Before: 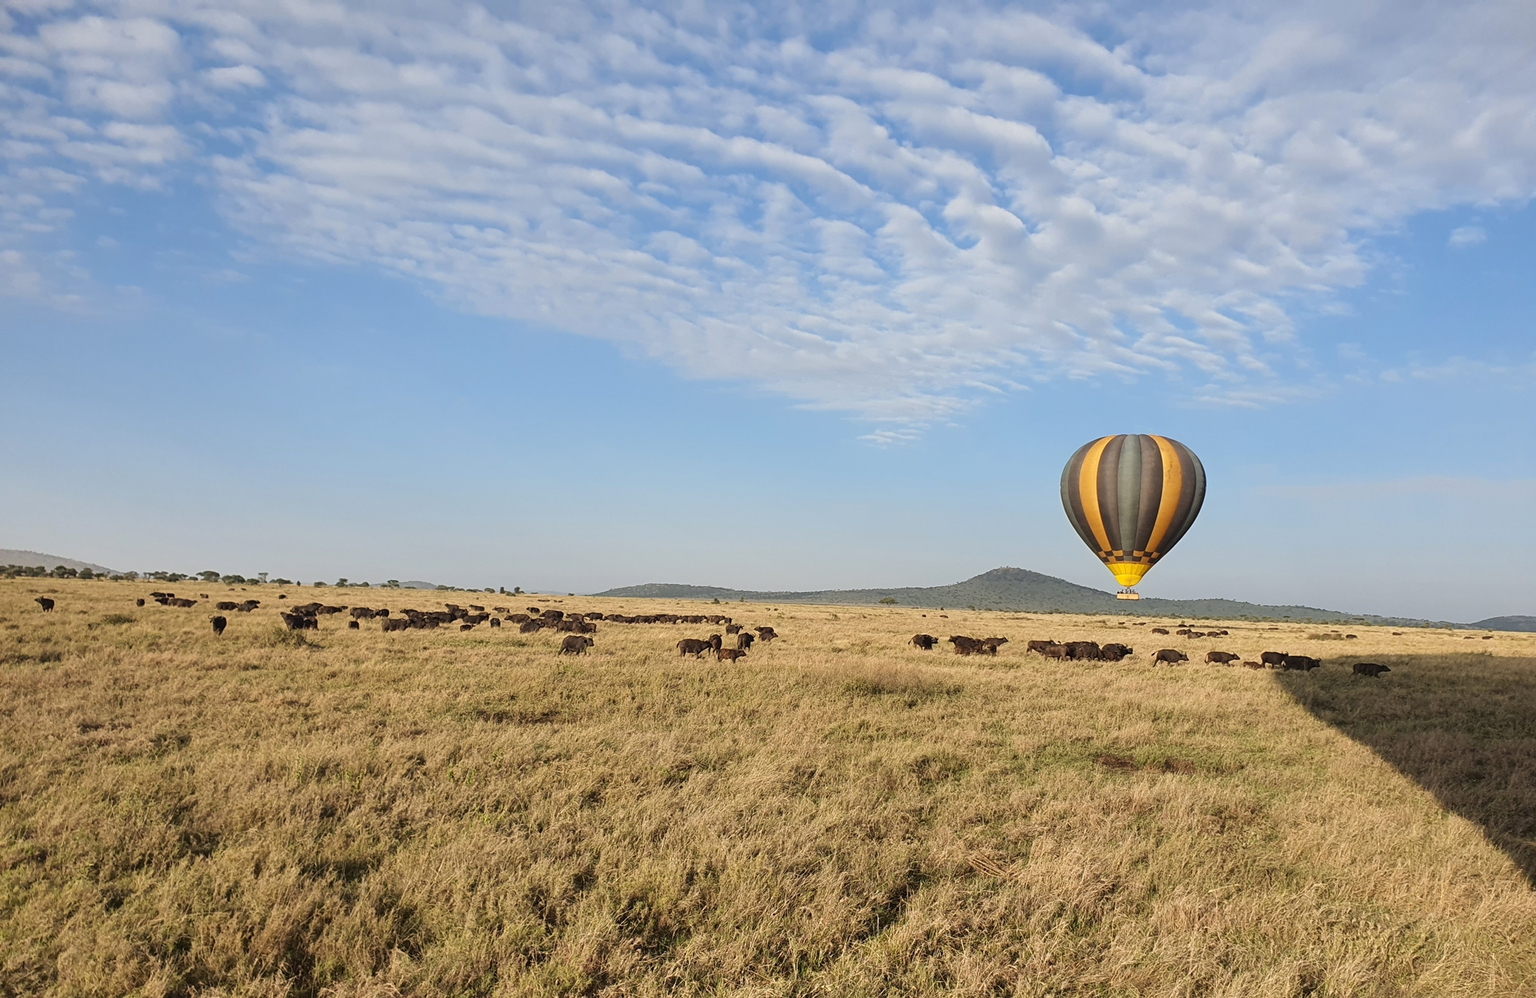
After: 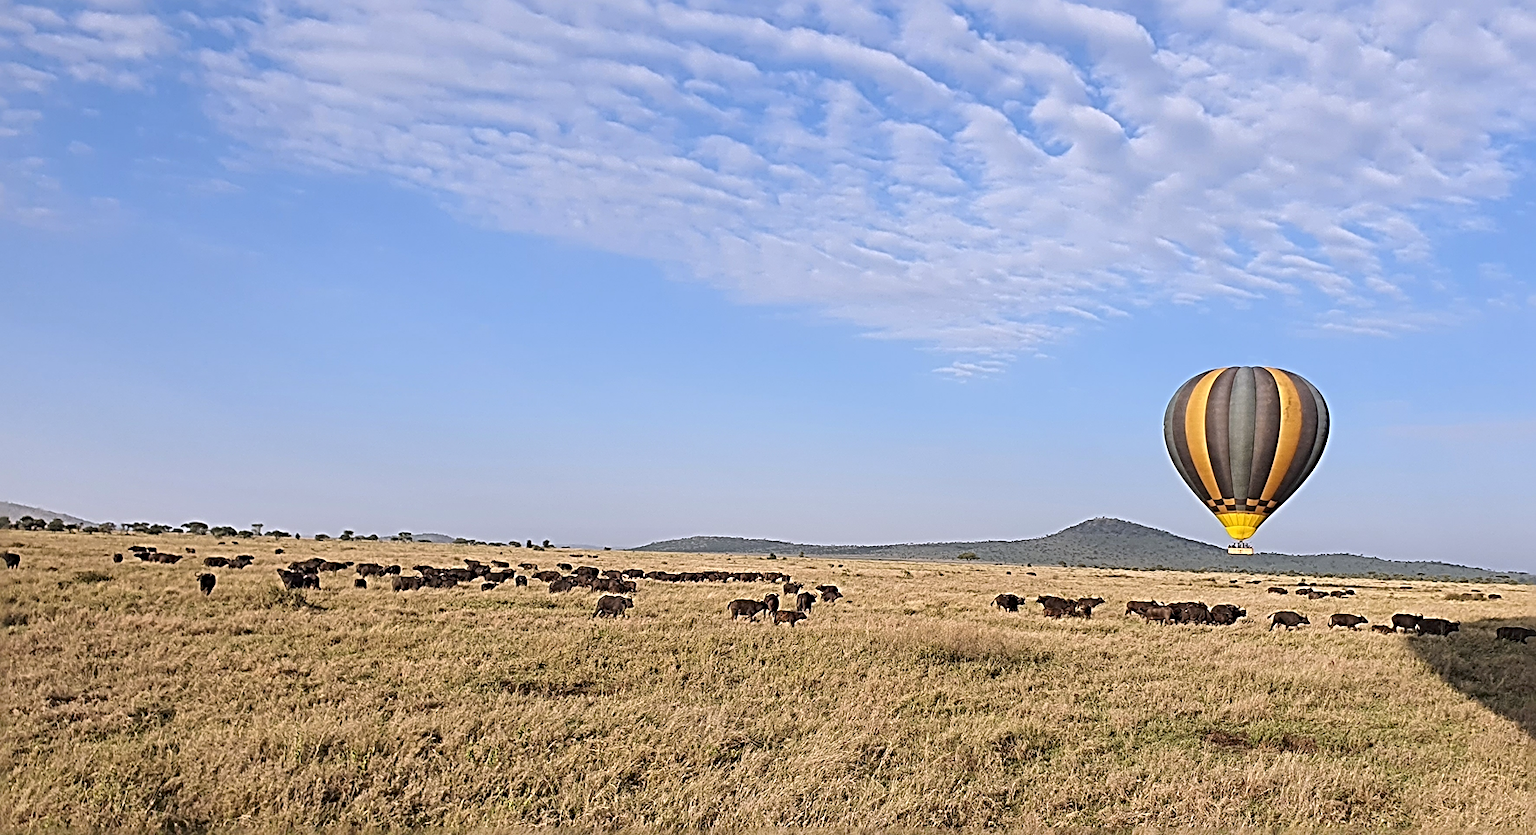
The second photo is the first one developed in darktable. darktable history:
crop and rotate: left 2.425%, top 11.305%, right 9.6%, bottom 15.08%
white balance: red 1.004, blue 1.096
sharpen: radius 3.69, amount 0.928
